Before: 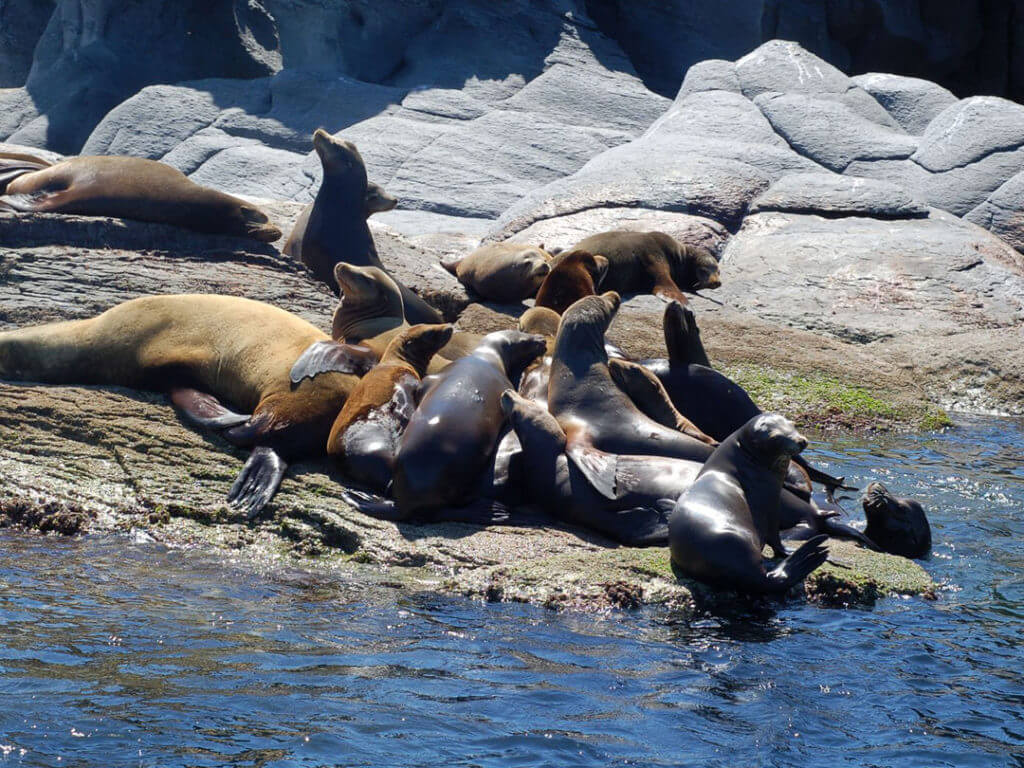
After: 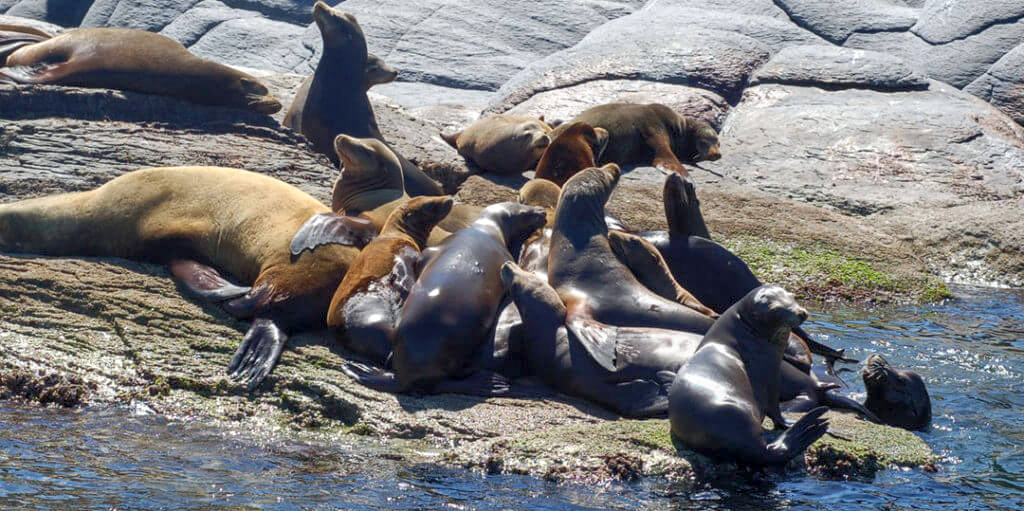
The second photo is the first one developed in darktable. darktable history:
crop: top 16.727%, bottom 16.727%
local contrast: on, module defaults
tone equalizer: on, module defaults
rgb curve: curves: ch0 [(0, 0) (0.093, 0.159) (0.241, 0.265) (0.414, 0.42) (1, 1)], compensate middle gray true, preserve colors basic power
